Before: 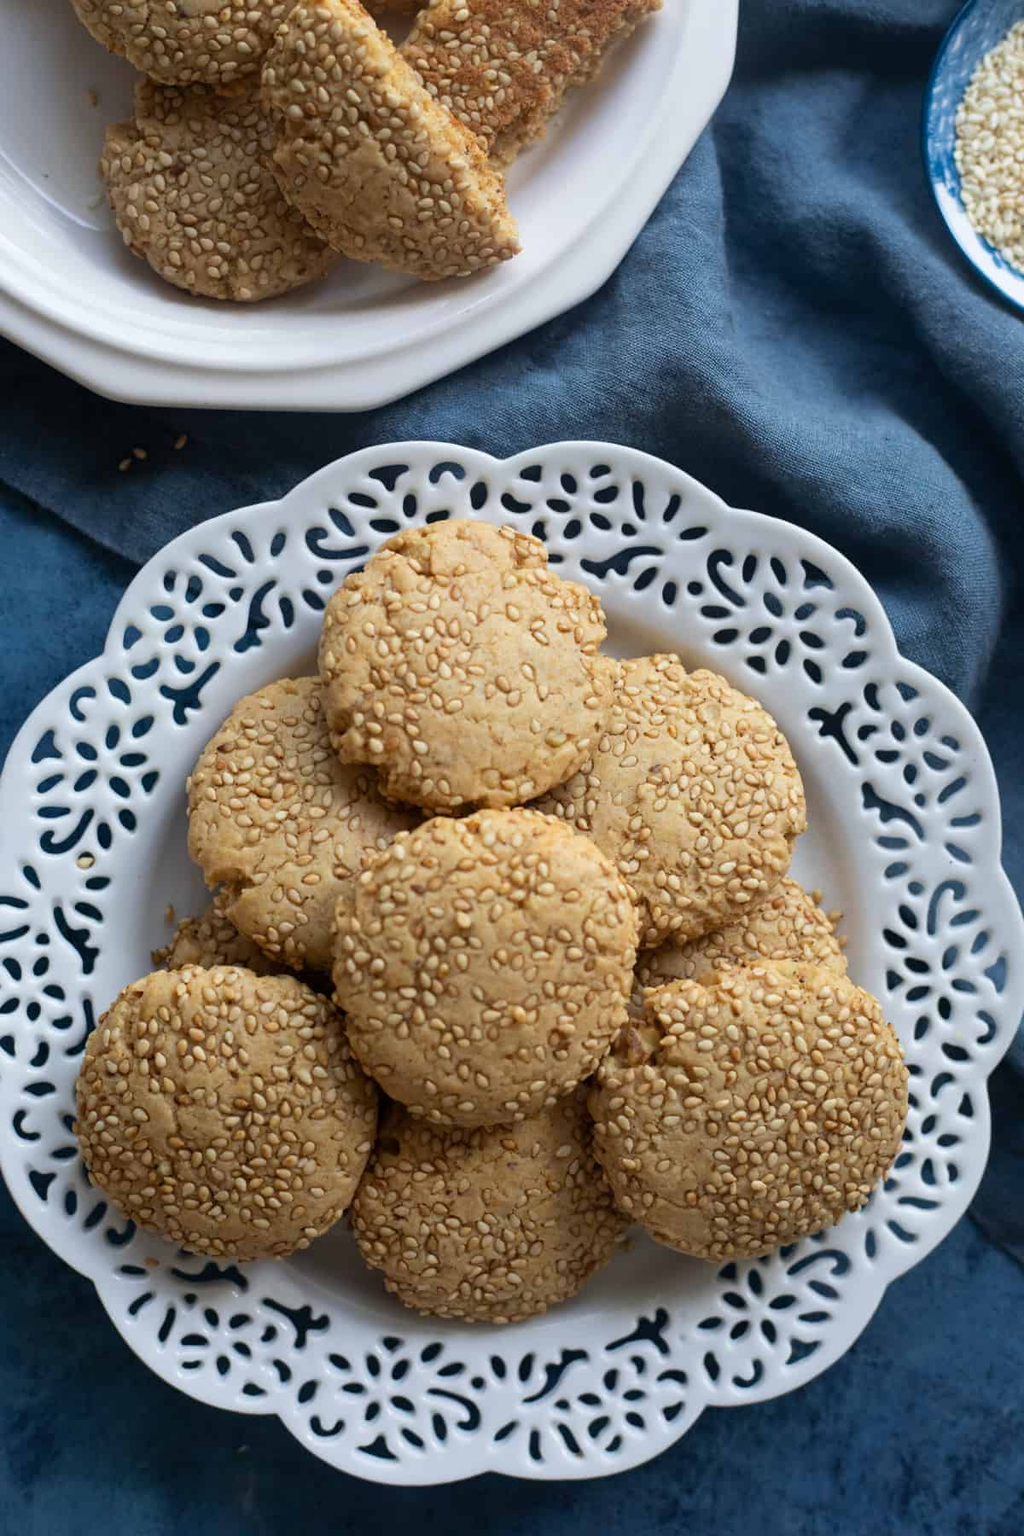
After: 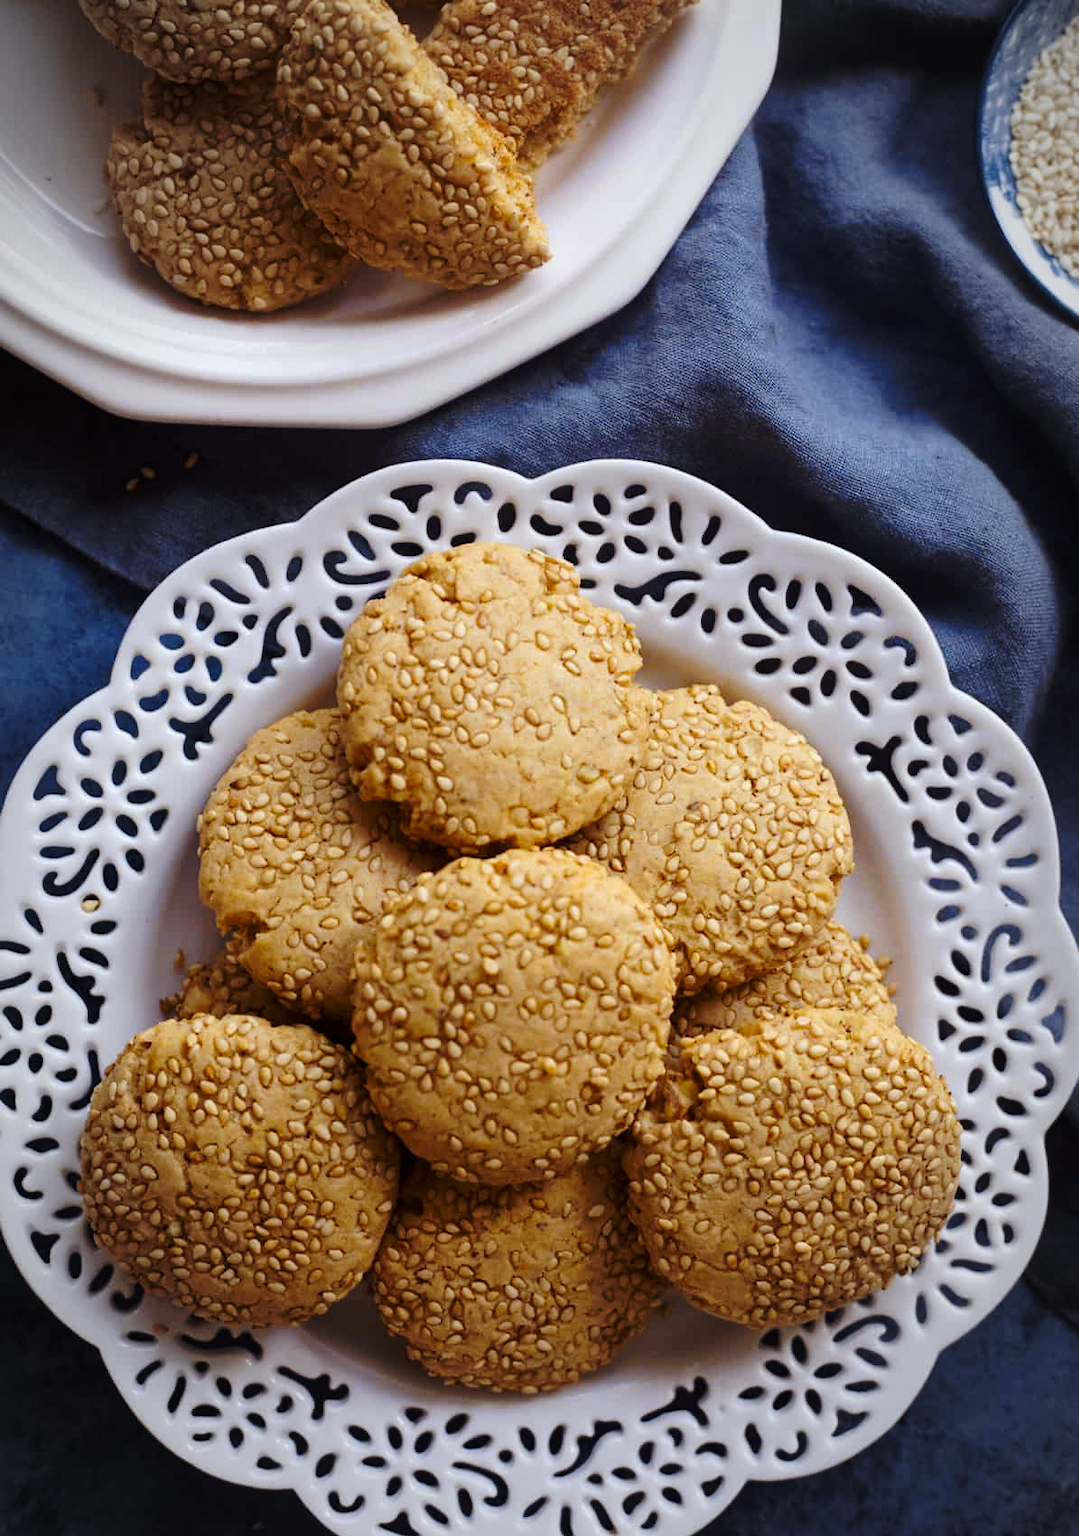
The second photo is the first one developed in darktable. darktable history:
exposure: compensate highlight preservation false
base curve: curves: ch0 [(0, 0) (0.073, 0.04) (0.157, 0.139) (0.492, 0.492) (0.758, 0.758) (1, 1)], preserve colors none
color contrast: green-magenta contrast 0.8, blue-yellow contrast 1.1, unbound 0
rgb levels: mode RGB, independent channels, levels [[0, 0.474, 1], [0, 0.5, 1], [0, 0.5, 1]]
crop: top 0.448%, right 0.264%, bottom 5.045%
tone equalizer: on, module defaults
vignetting: fall-off radius 60%, automatic ratio true
